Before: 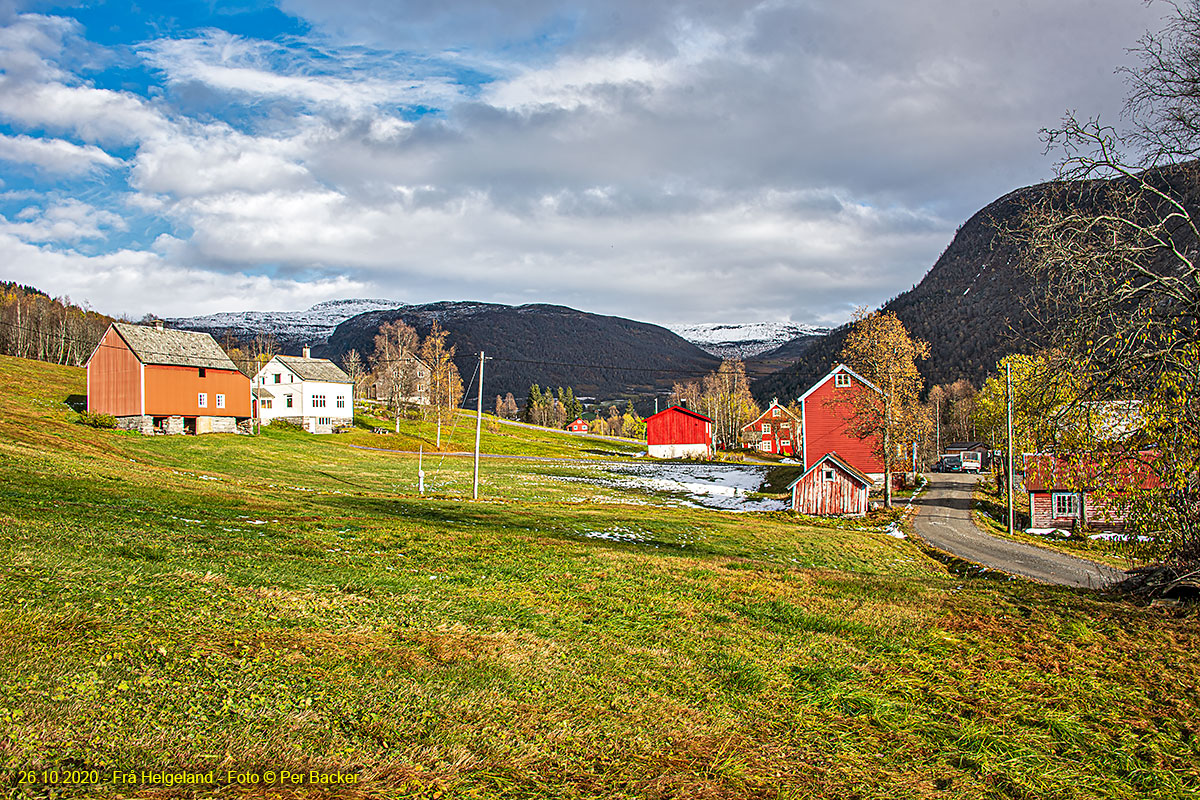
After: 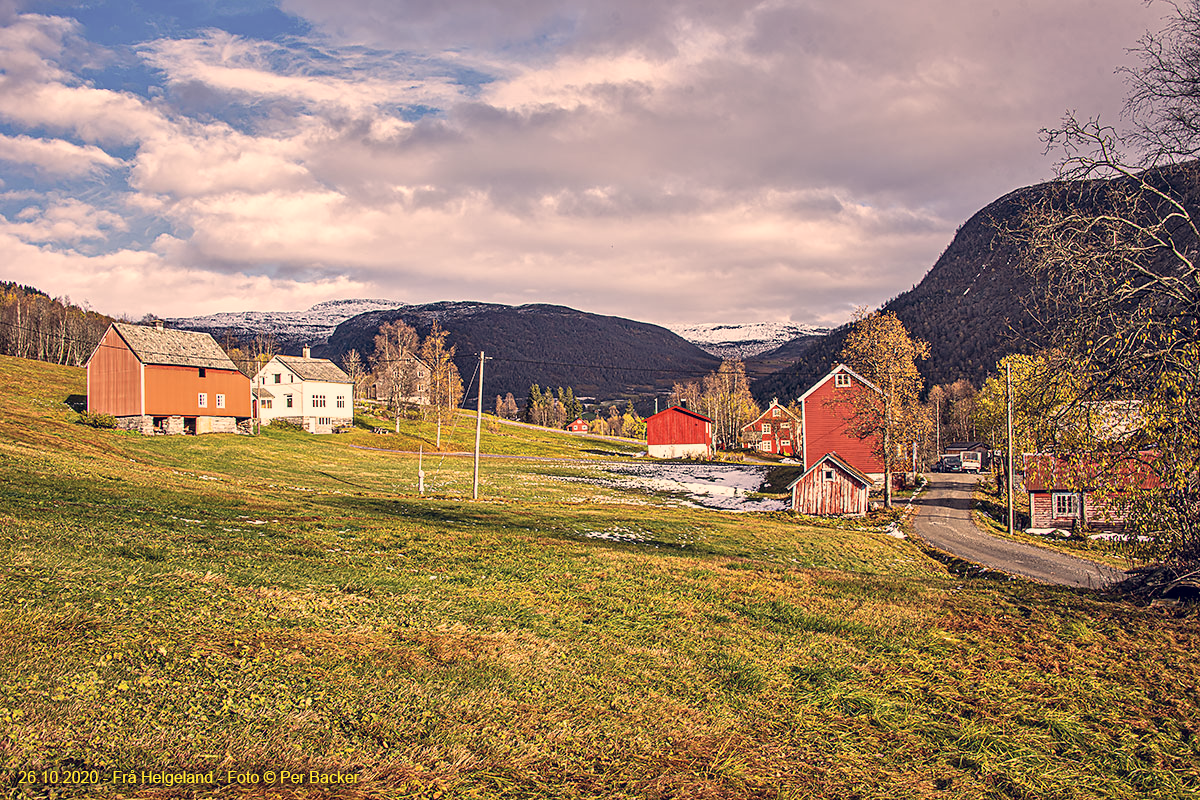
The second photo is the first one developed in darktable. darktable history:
color correction: highlights a* 20.03, highlights b* 27.13, shadows a* 3.43, shadows b* -17.52, saturation 0.74
